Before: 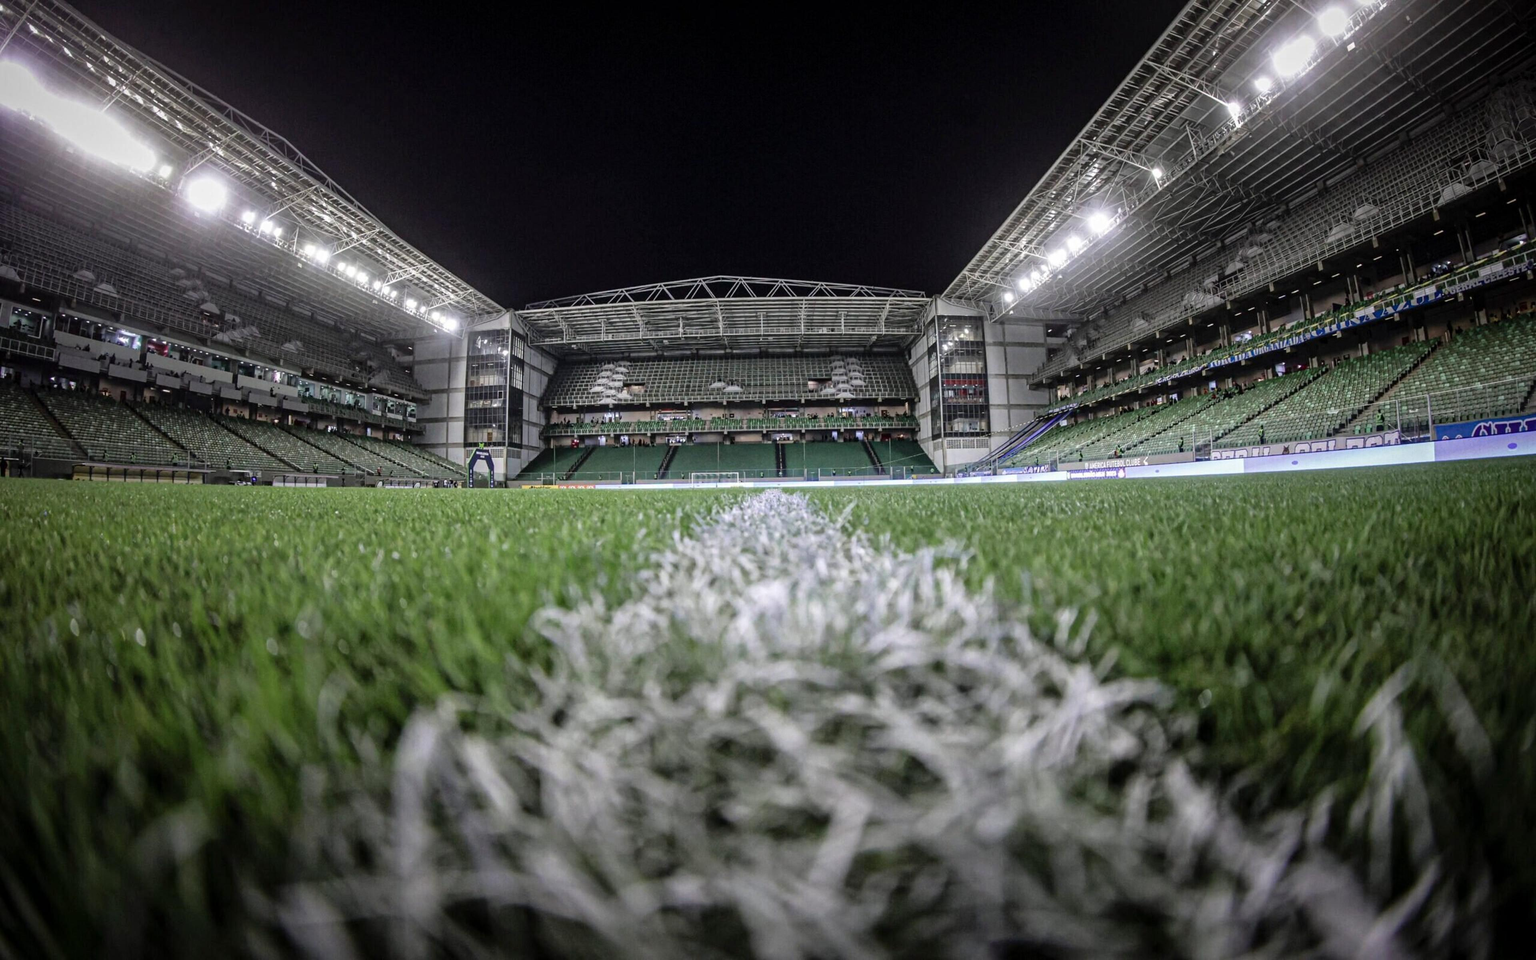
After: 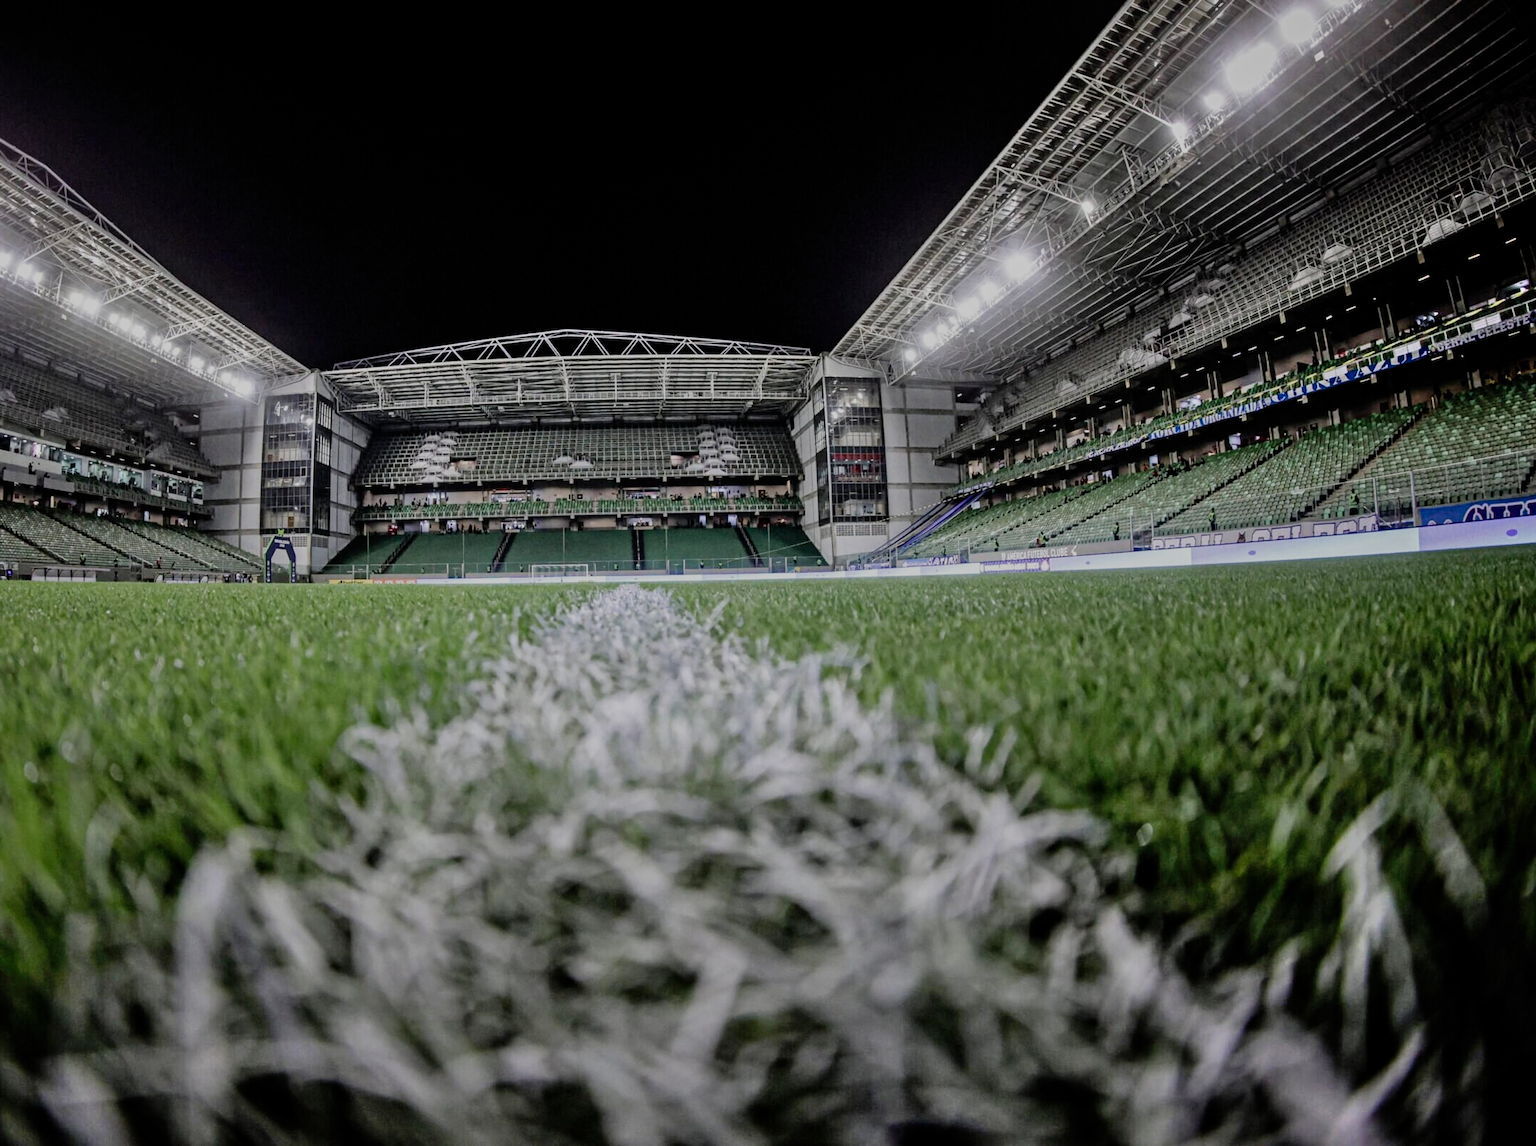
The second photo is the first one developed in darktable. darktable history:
crop: left 16.061%
filmic rgb: black relative exposure -16 EV, white relative exposure 6.07 EV, threshold 2.99 EV, hardness 5.22, preserve chrominance no, color science v4 (2020), contrast in shadows soft, enable highlight reconstruction true
exposure: exposure -0.334 EV, compensate highlight preservation false
shadows and highlights: low approximation 0.01, soften with gaussian
